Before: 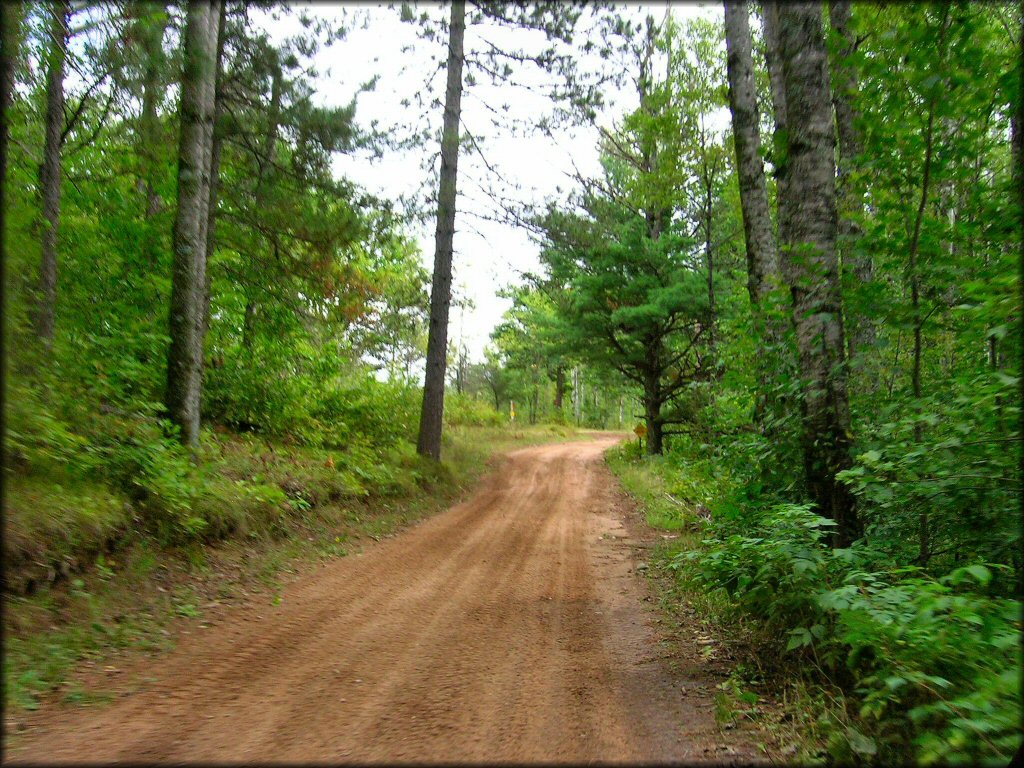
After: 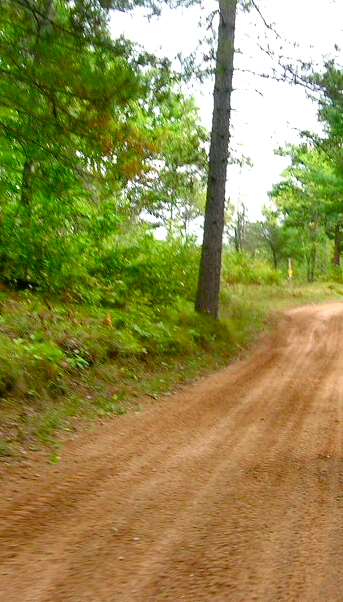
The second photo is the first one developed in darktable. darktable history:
exposure: exposure 0.29 EV, compensate highlight preservation false
crop and rotate: left 21.77%, top 18.528%, right 44.676%, bottom 2.997%
color balance rgb: perceptual saturation grading › global saturation 20%, perceptual saturation grading › highlights -25%, perceptual saturation grading › shadows 25%
